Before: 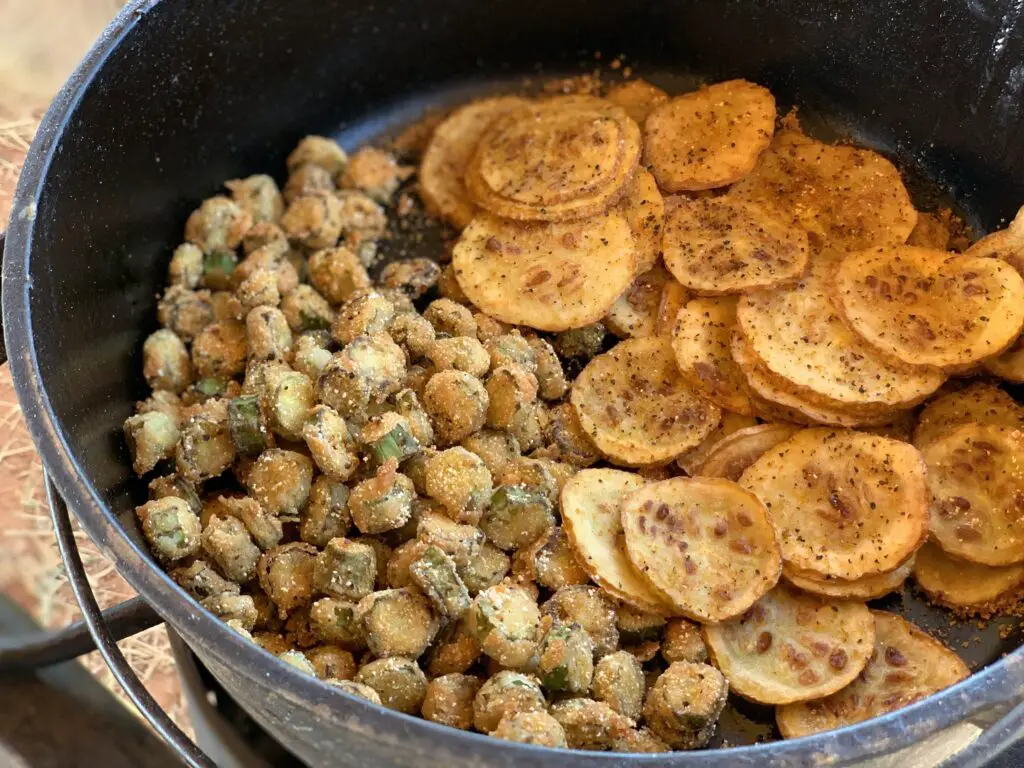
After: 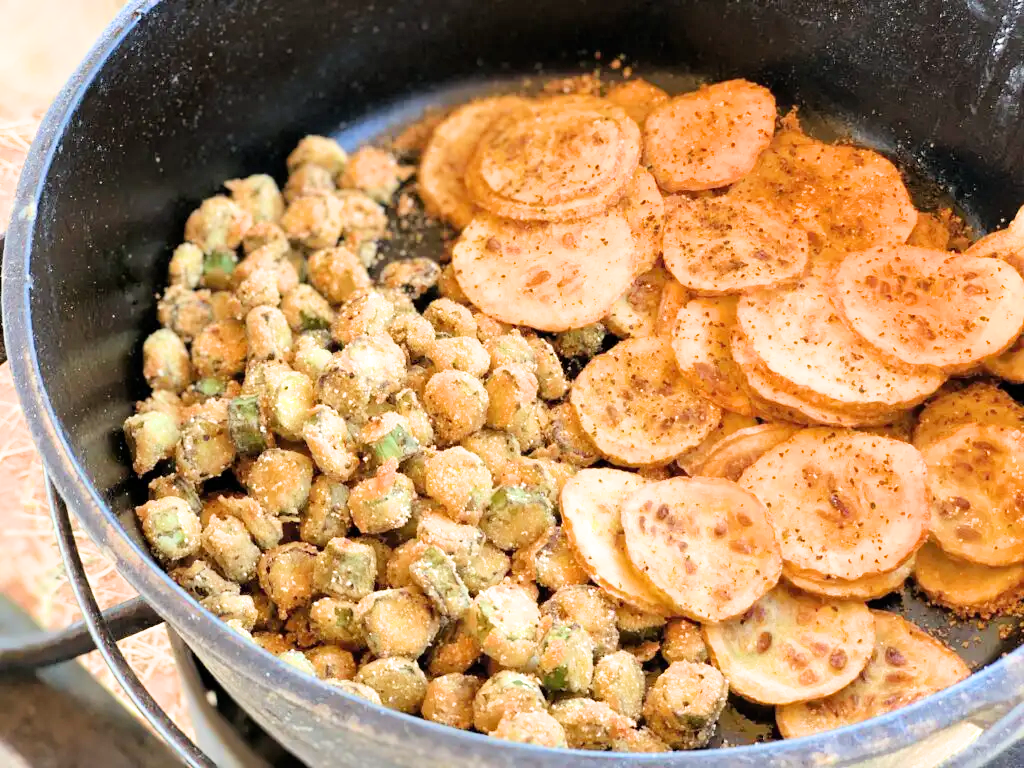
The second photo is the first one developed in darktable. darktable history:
tone equalizer: on, module defaults
filmic rgb: black relative exposure -7.65 EV, white relative exposure 4.56 EV, threshold 3.06 EV, hardness 3.61, color science v6 (2022), enable highlight reconstruction true
exposure: black level correction 0, exposure 1.74 EV, compensate highlight preservation false
